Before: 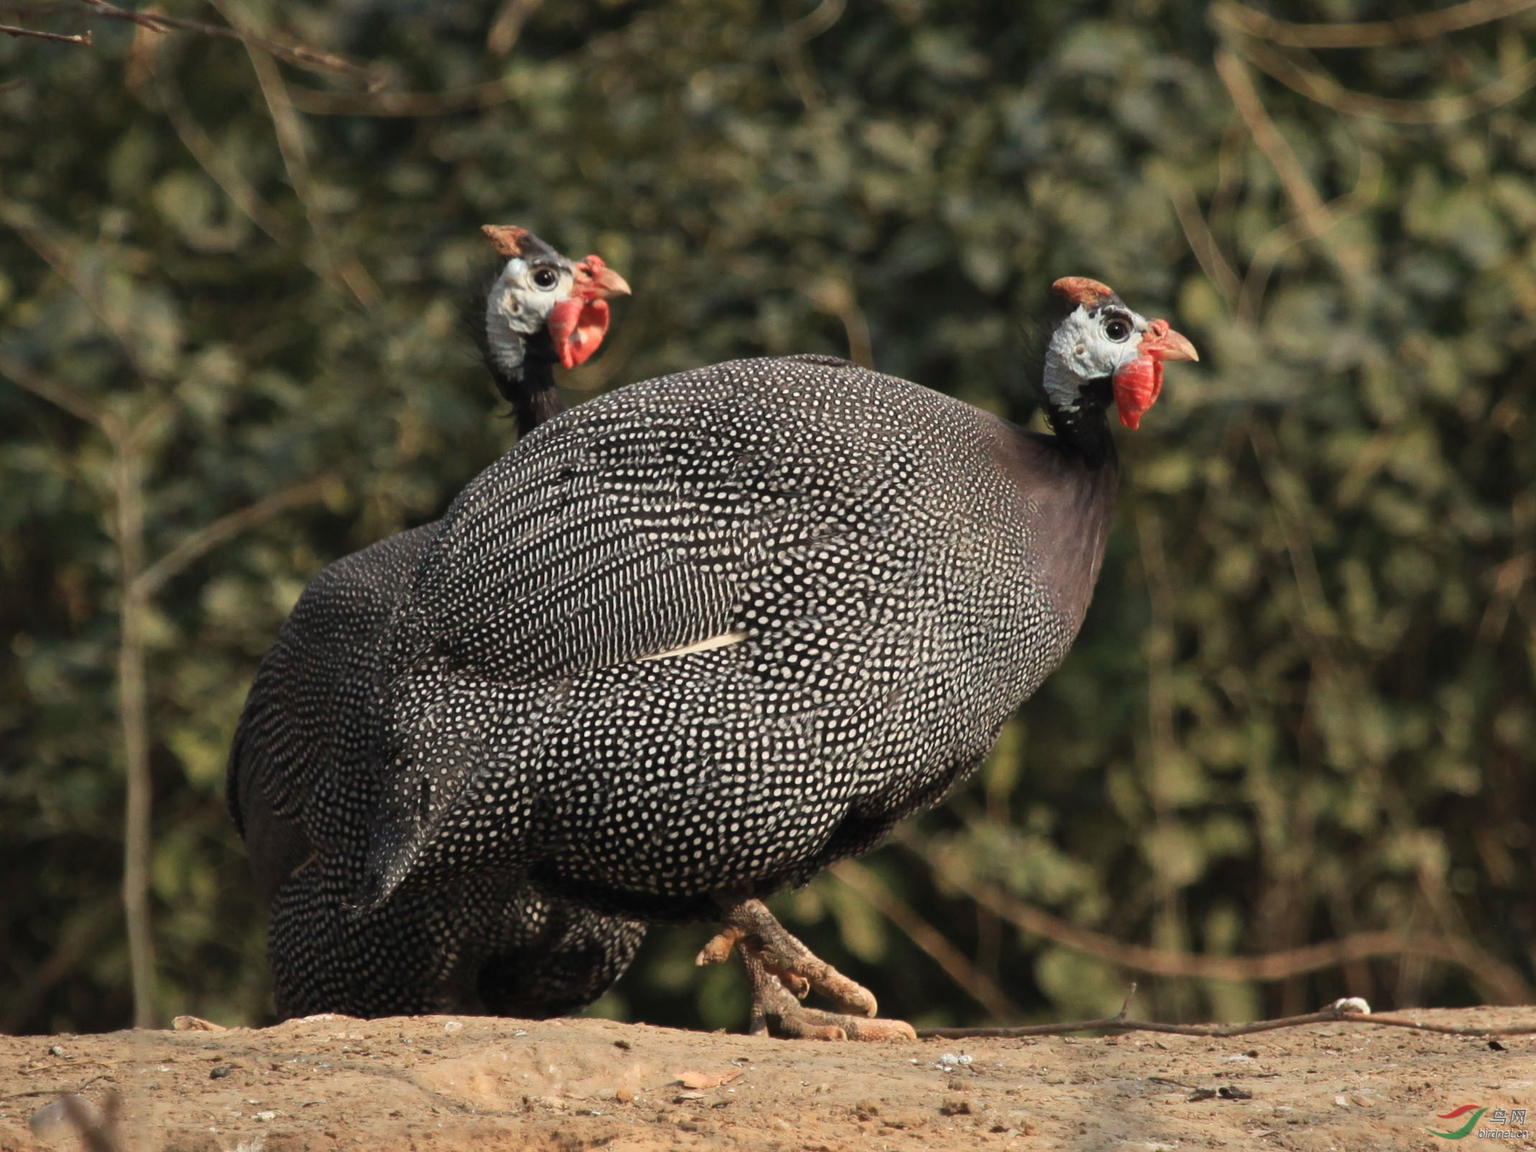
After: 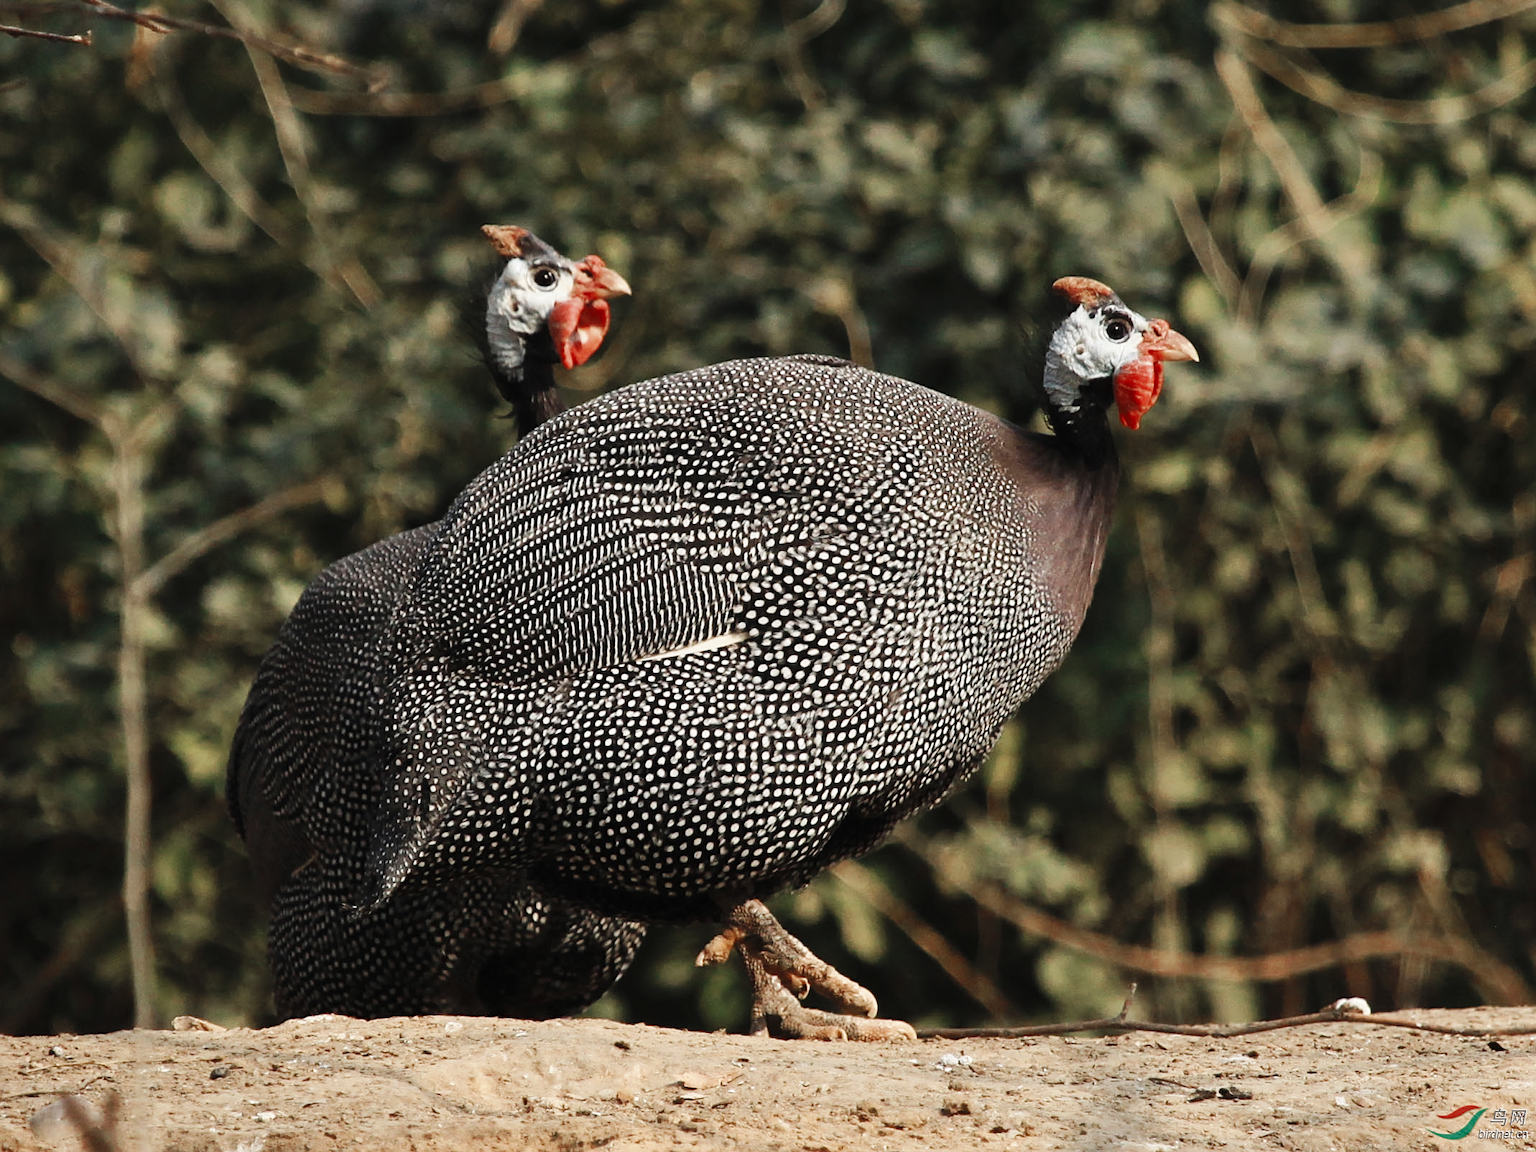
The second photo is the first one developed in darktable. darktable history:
sharpen: on, module defaults
base curve: curves: ch0 [(0, 0) (0.032, 0.025) (0.121, 0.166) (0.206, 0.329) (0.605, 0.79) (1, 1)], preserve colors none
color zones: curves: ch0 [(0, 0.5) (0.125, 0.4) (0.25, 0.5) (0.375, 0.4) (0.5, 0.4) (0.625, 0.35) (0.75, 0.35) (0.875, 0.5)]; ch1 [(0, 0.35) (0.125, 0.45) (0.25, 0.35) (0.375, 0.35) (0.5, 0.35) (0.625, 0.35) (0.75, 0.45) (0.875, 0.35)]; ch2 [(0, 0.6) (0.125, 0.5) (0.25, 0.5) (0.375, 0.6) (0.5, 0.6) (0.625, 0.5) (0.75, 0.5) (0.875, 0.5)]
